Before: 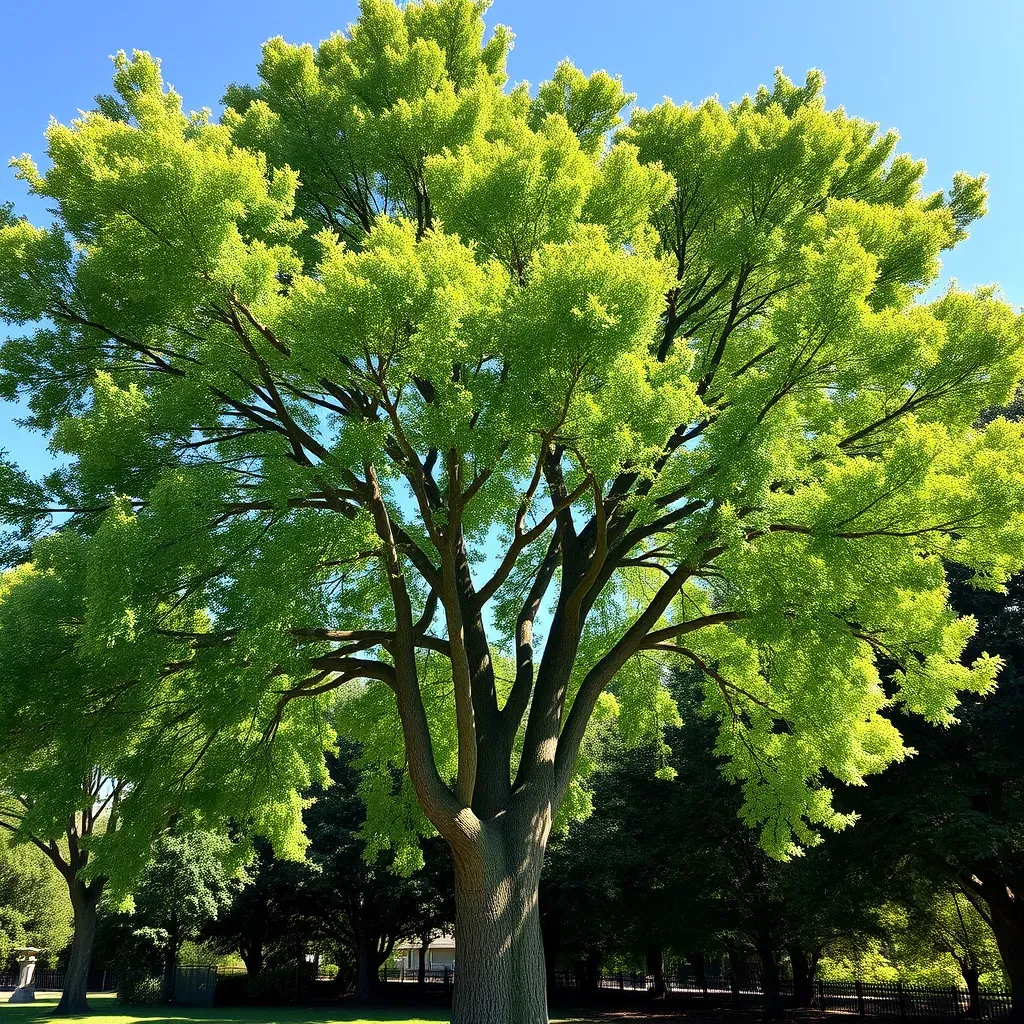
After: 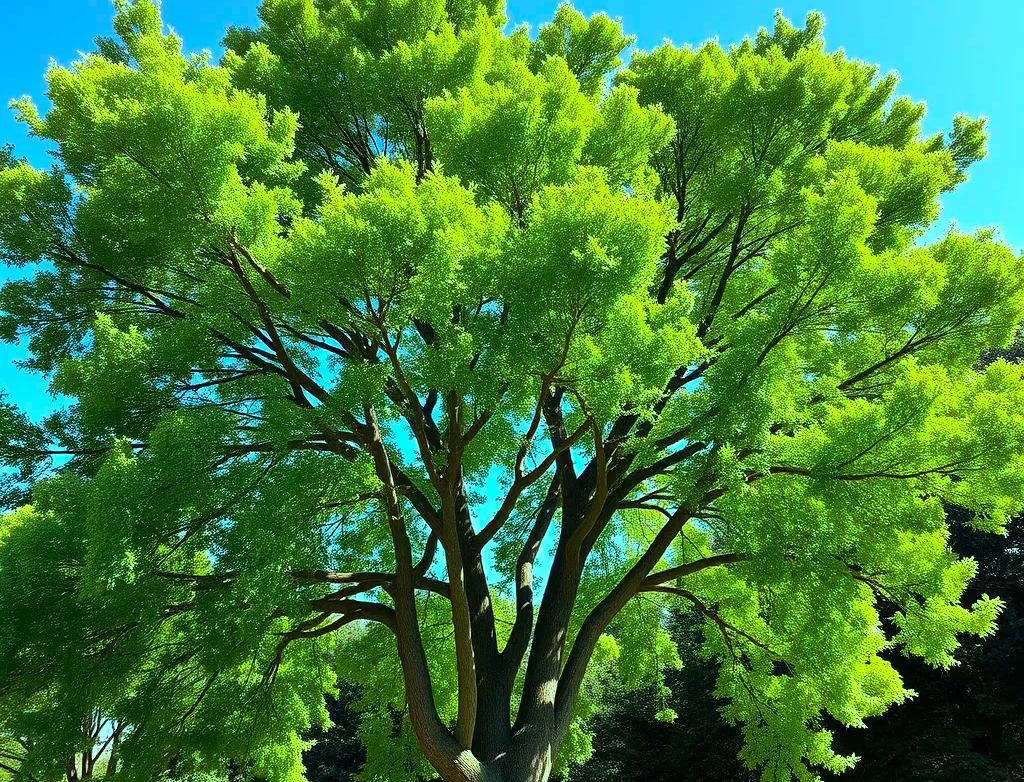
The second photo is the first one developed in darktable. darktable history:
color balance rgb: highlights gain › chroma 4.058%, highlights gain › hue 199.09°, perceptual saturation grading › global saturation 19.586%, global vibrance 9.912%
crop: top 5.72%, bottom 17.851%
tone equalizer: on, module defaults
